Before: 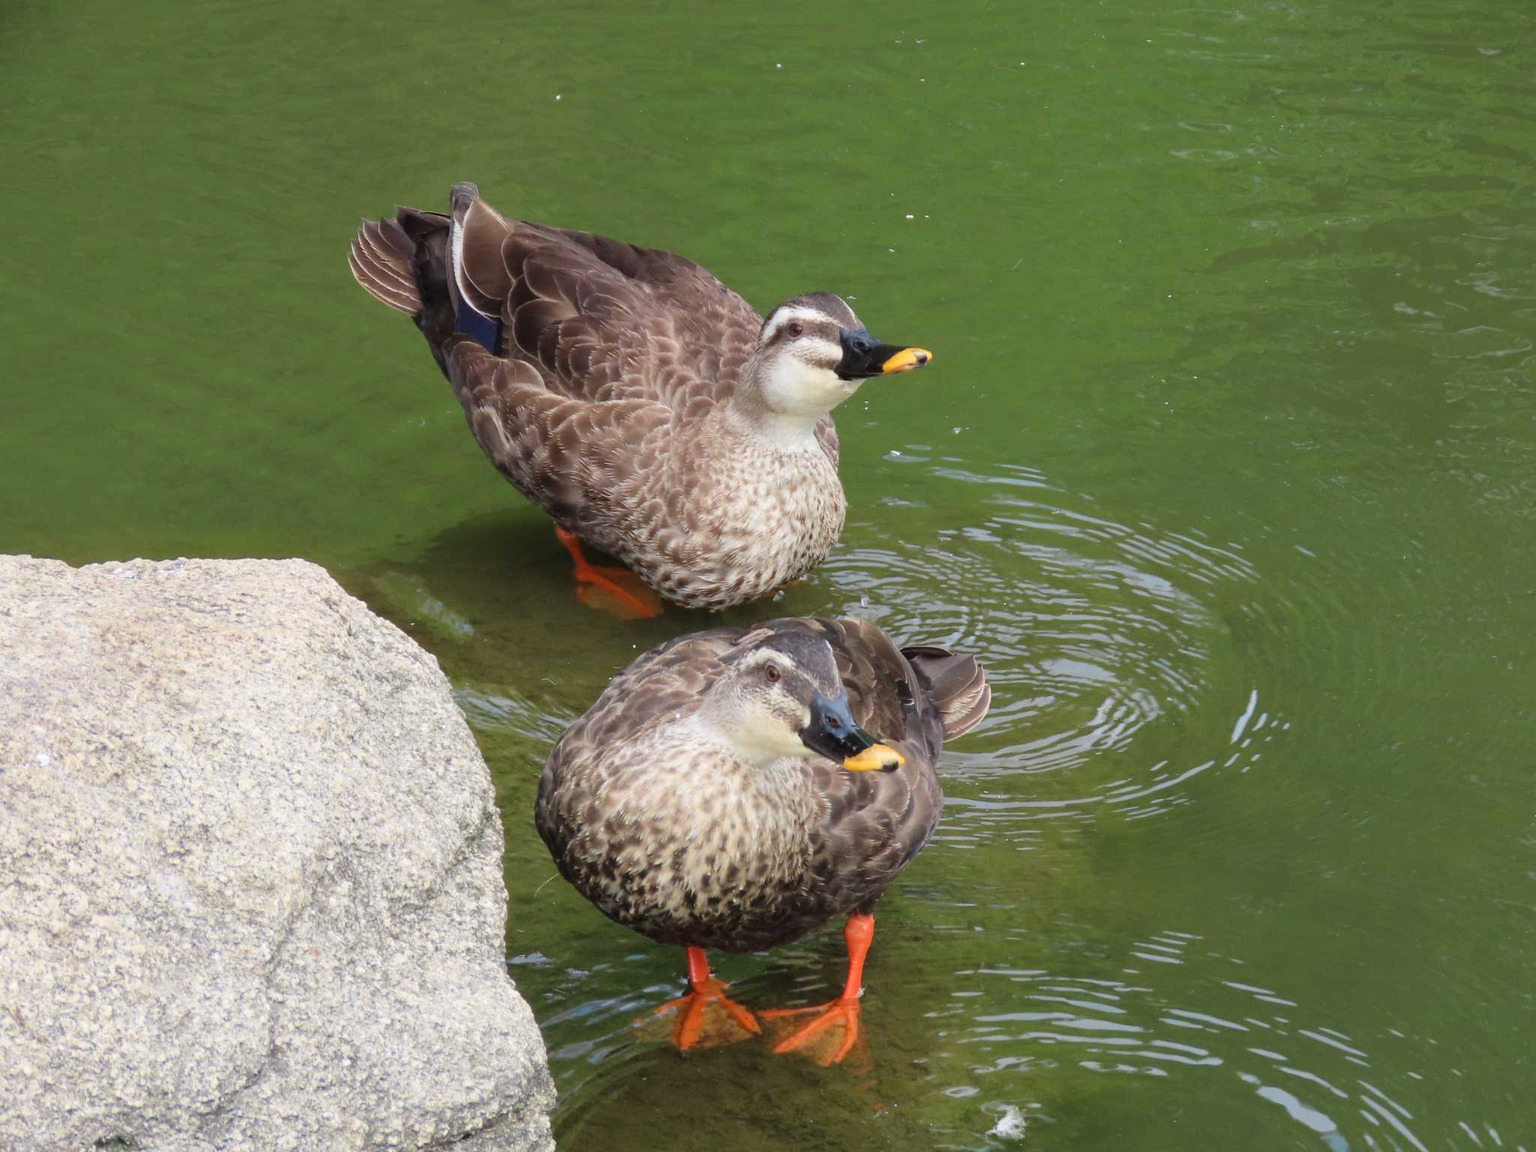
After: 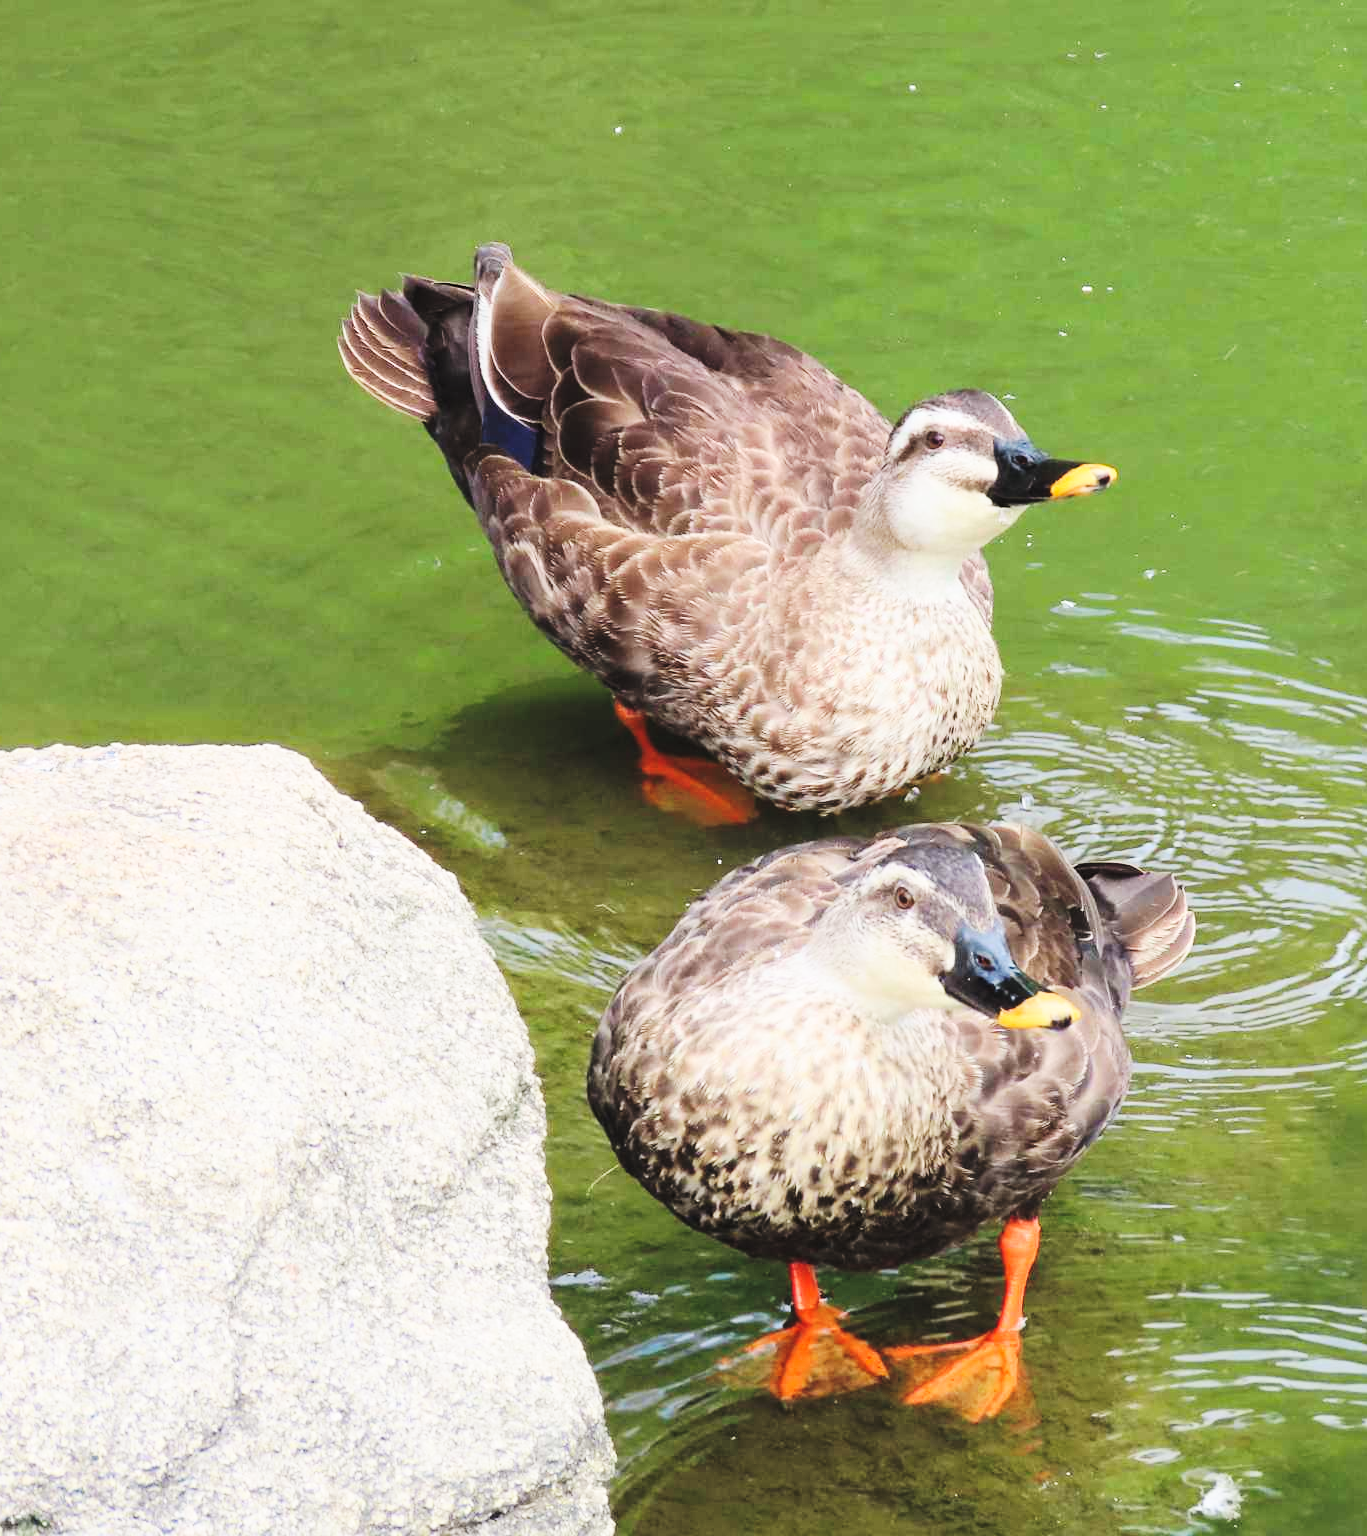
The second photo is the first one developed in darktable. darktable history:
sharpen: amount 0.202
crop and rotate: left 6.189%, right 27.032%
contrast brightness saturation: contrast 0.144, brightness 0.21
base curve: curves: ch0 [(0, 0) (0.036, 0.025) (0.121, 0.166) (0.206, 0.329) (0.605, 0.79) (1, 1)], preserve colors none
